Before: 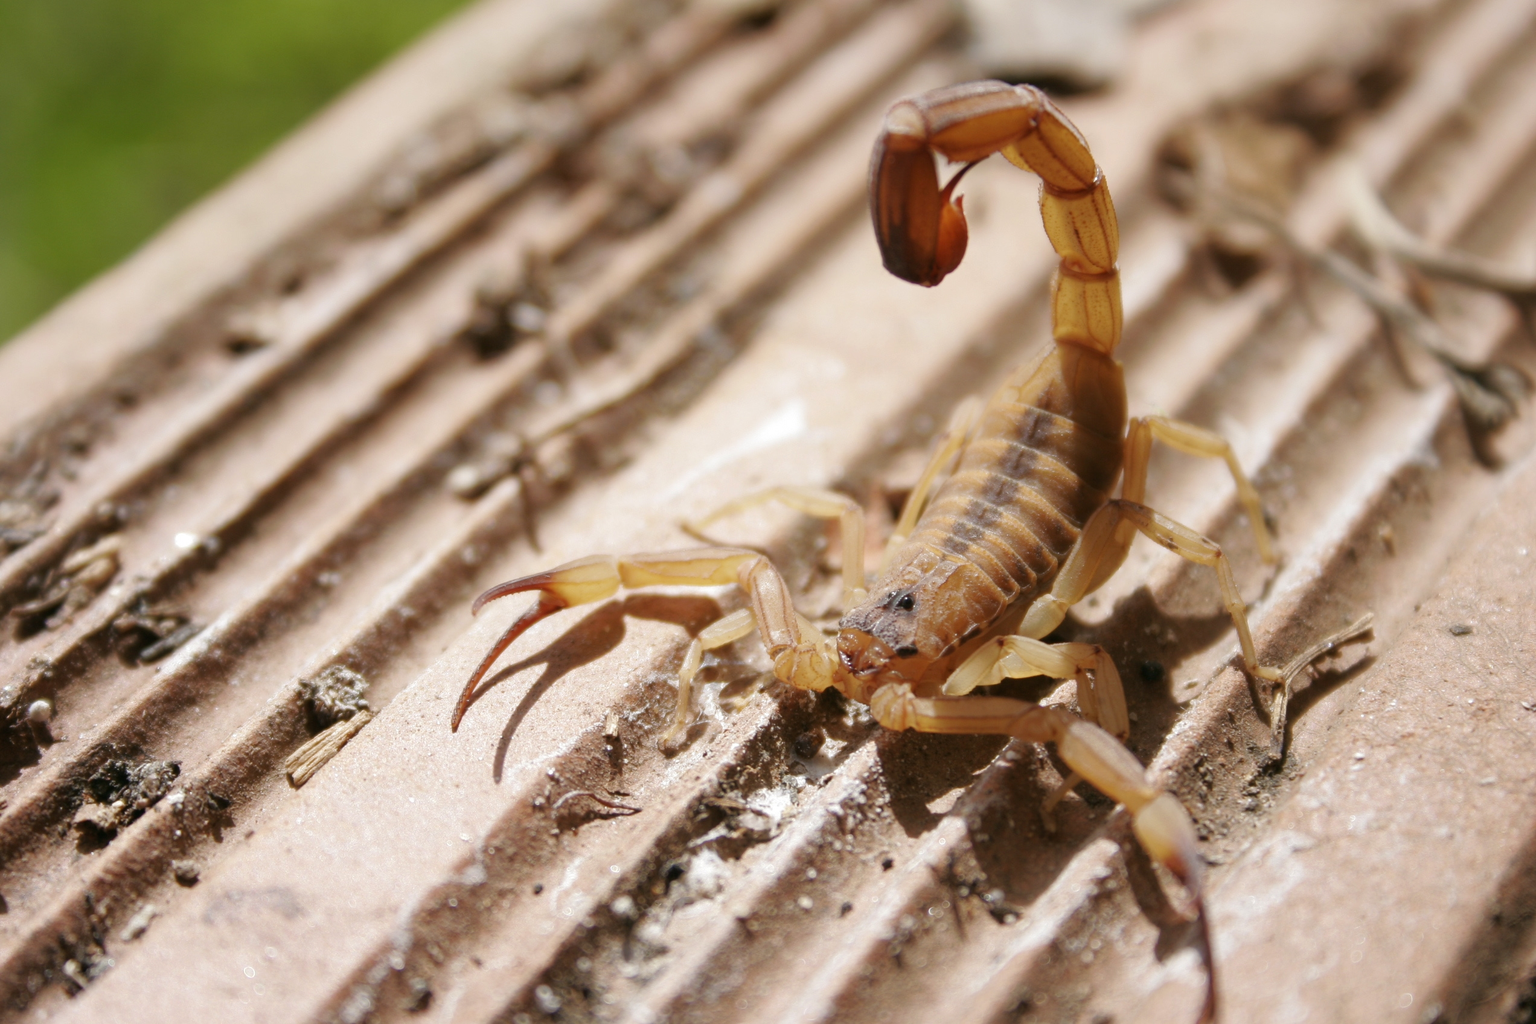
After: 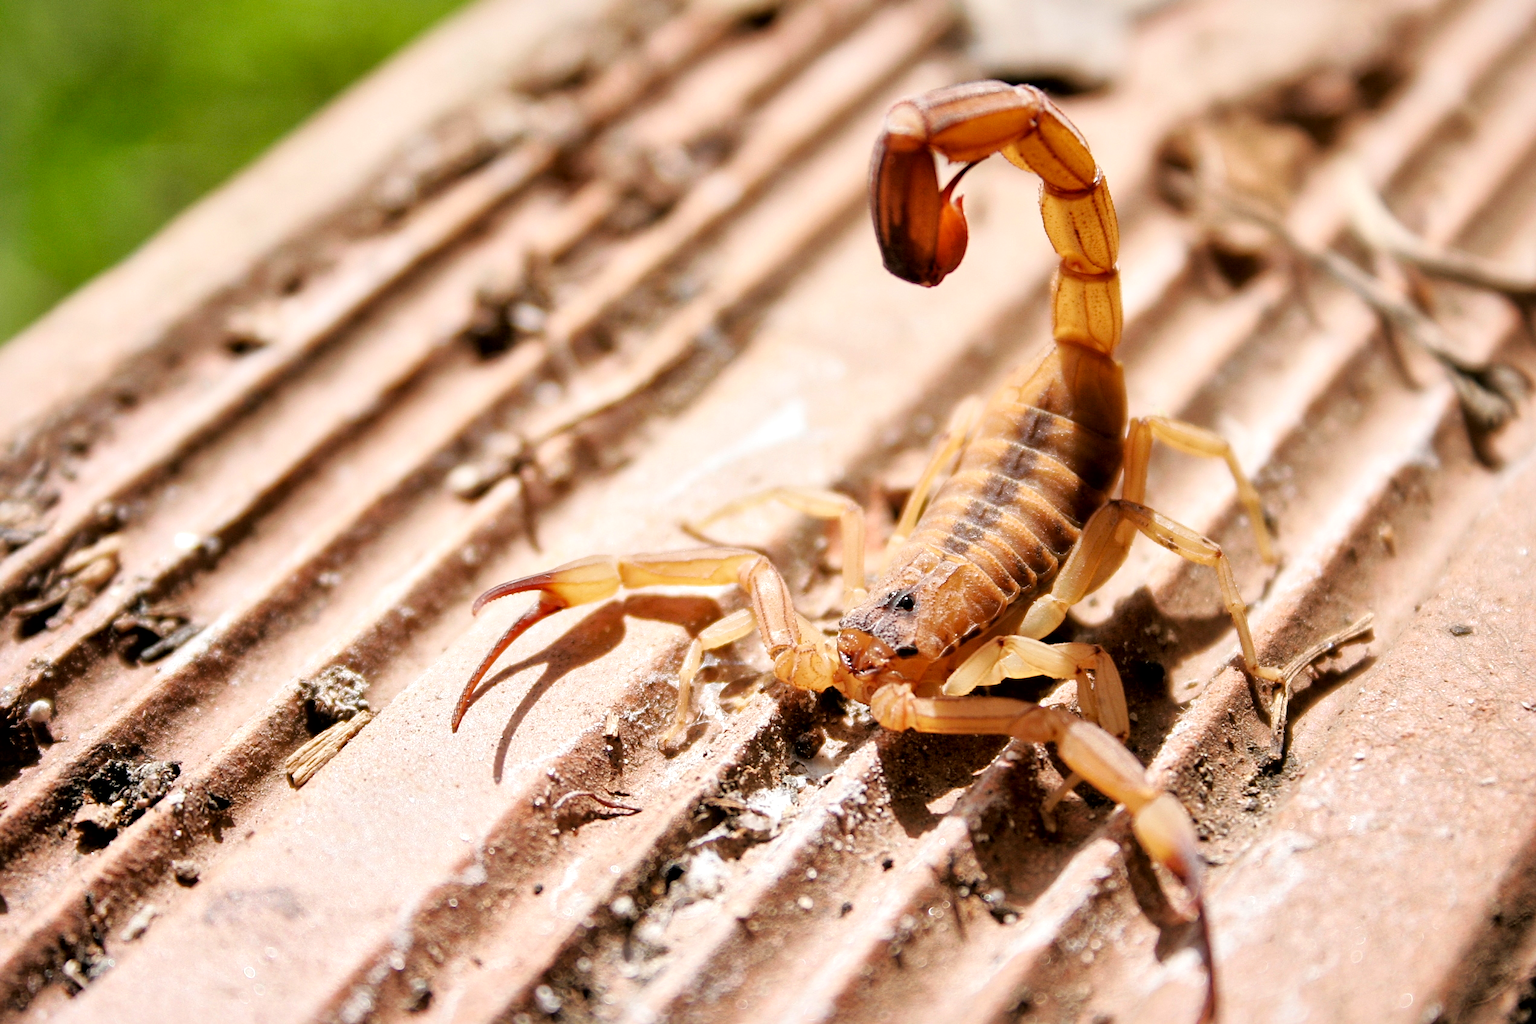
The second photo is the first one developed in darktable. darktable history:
filmic rgb: black relative exposure -7.15 EV, white relative exposure 5.36 EV, hardness 3.02, color science v6 (2022)
grain: coarseness 0.09 ISO, strength 10%
levels: mode automatic, black 0.023%, white 99.97%, levels [0.062, 0.494, 0.925]
sharpen: on, module defaults
local contrast: mode bilateral grid, contrast 20, coarseness 50, detail 159%, midtone range 0.2
